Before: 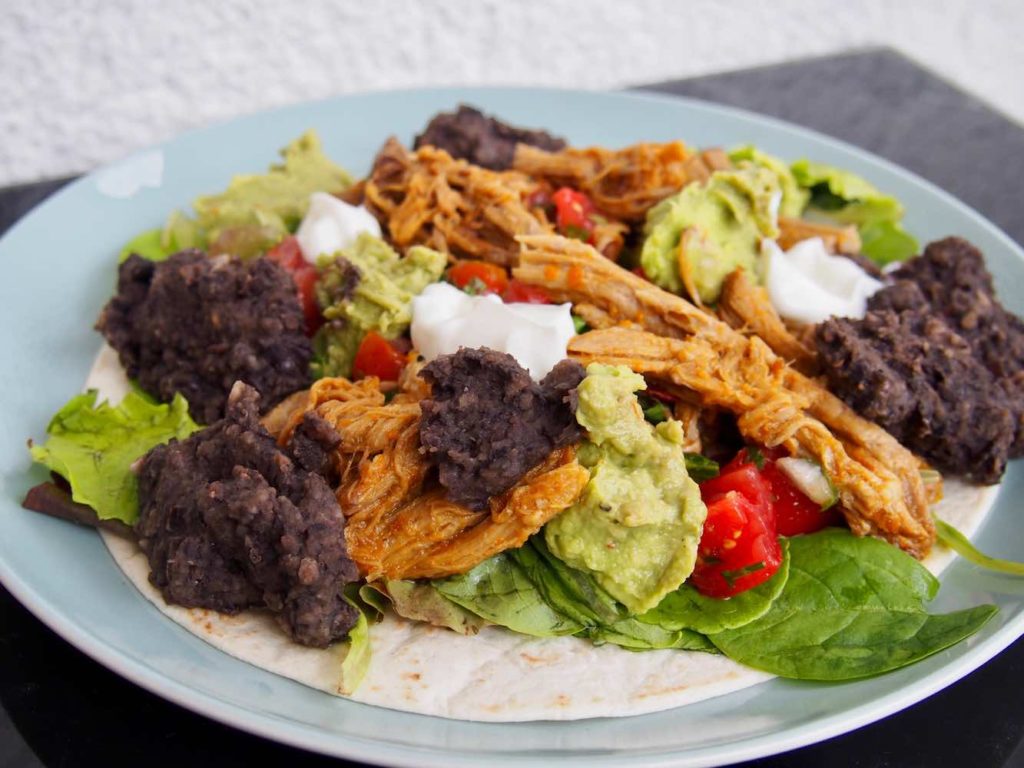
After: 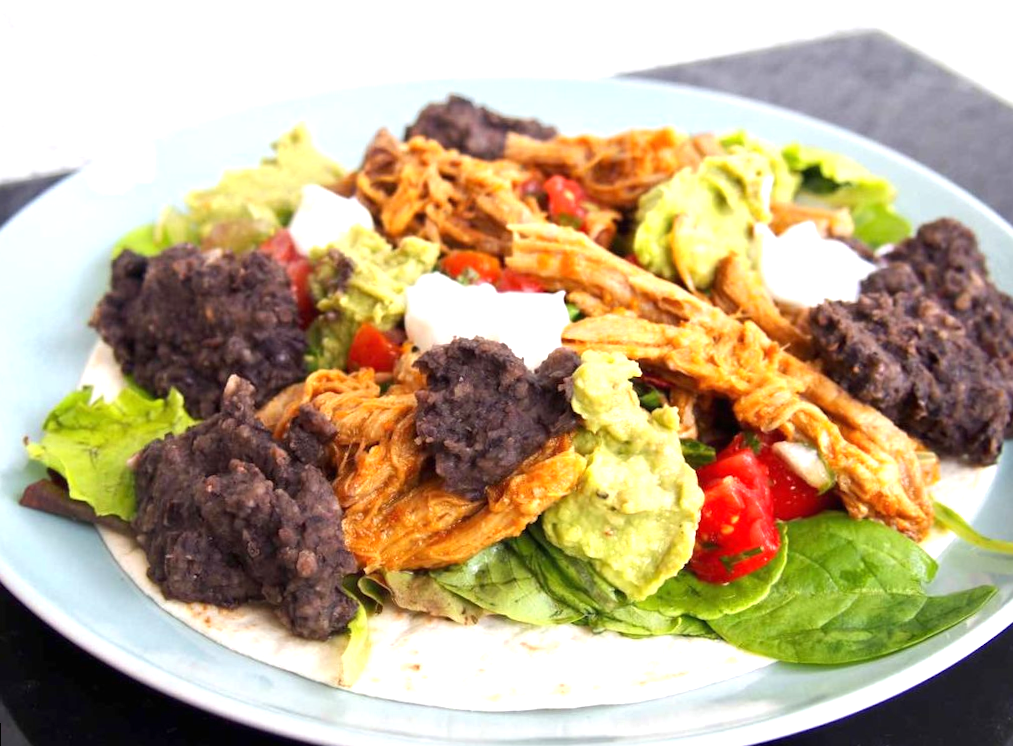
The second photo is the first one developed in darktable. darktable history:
rotate and perspective: rotation -1°, crop left 0.011, crop right 0.989, crop top 0.025, crop bottom 0.975
exposure: black level correction 0, exposure 0.9 EV, compensate highlight preservation false
